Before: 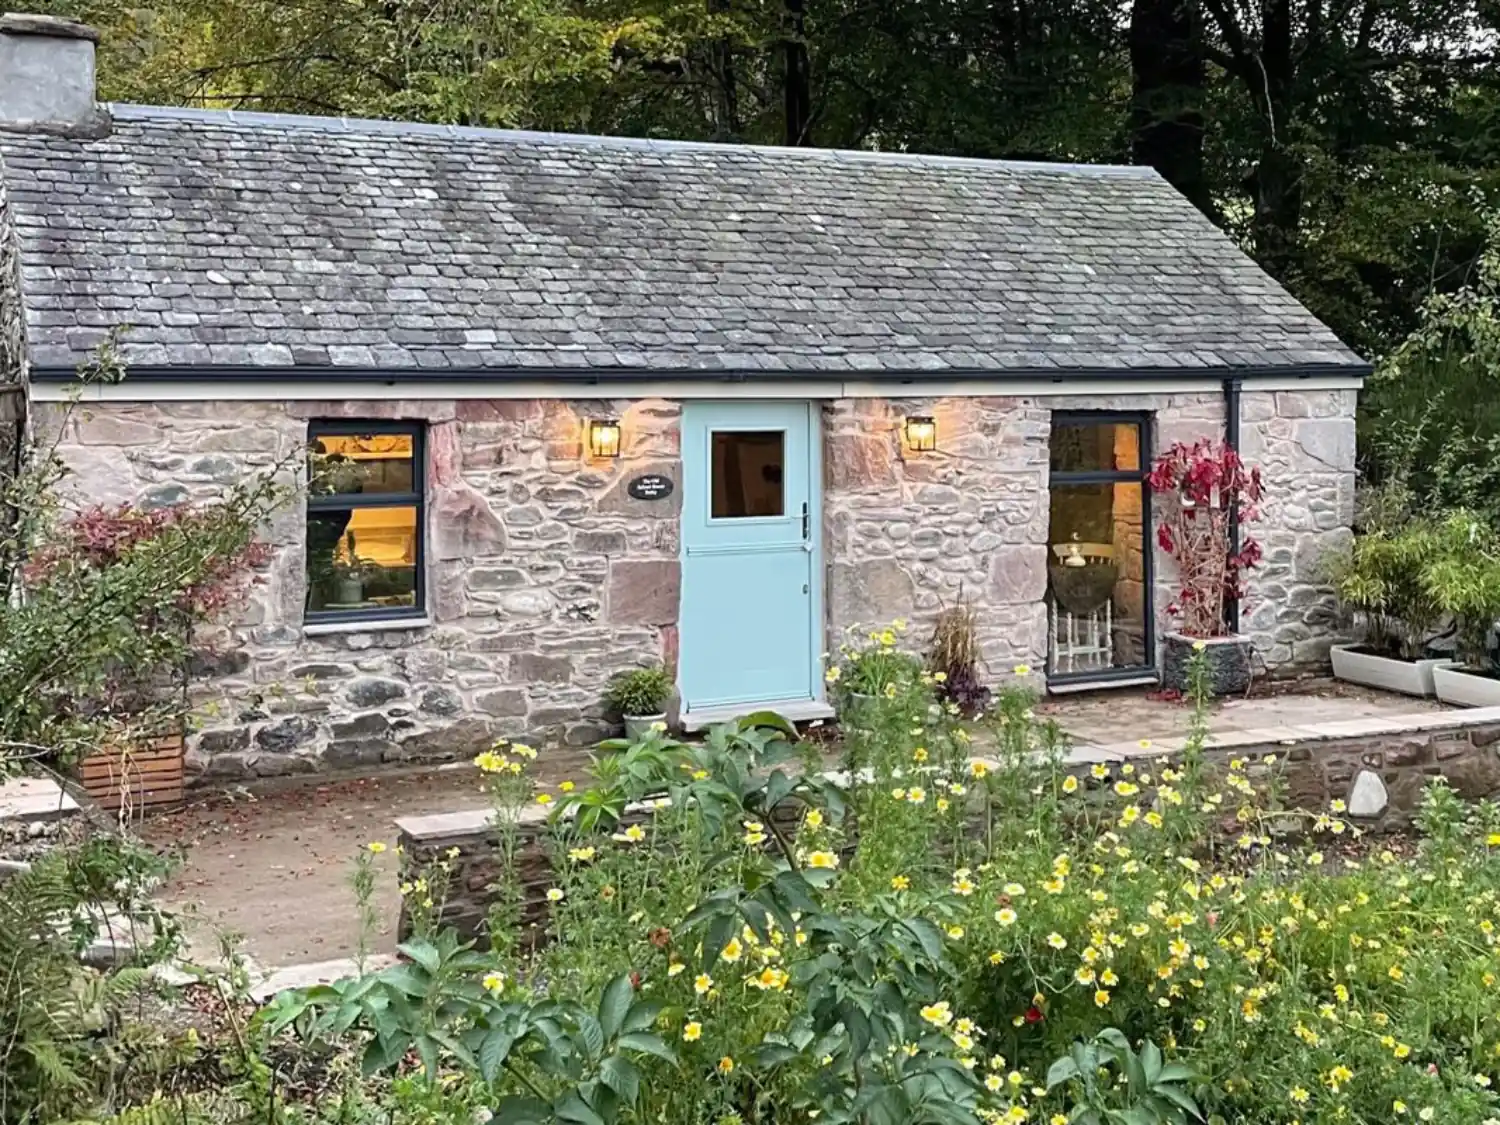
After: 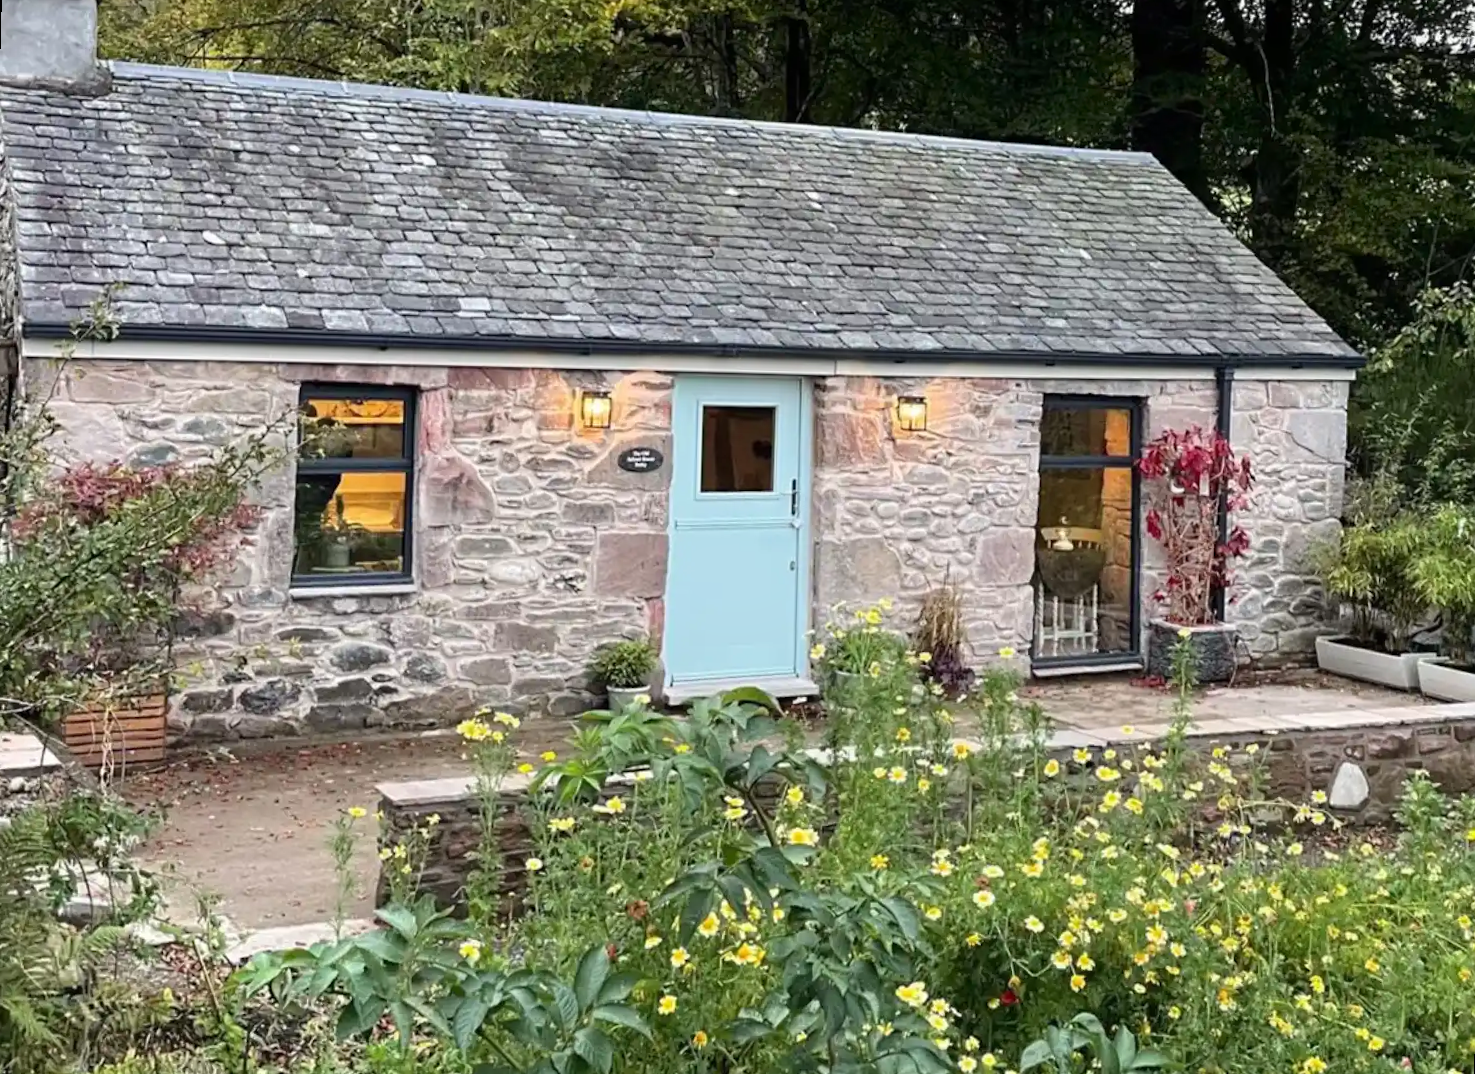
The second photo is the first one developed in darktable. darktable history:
white balance: emerald 1
shadows and highlights: shadows -40.15, highlights 62.88, soften with gaussian
rotate and perspective: rotation 1.57°, crop left 0.018, crop right 0.982, crop top 0.039, crop bottom 0.961
